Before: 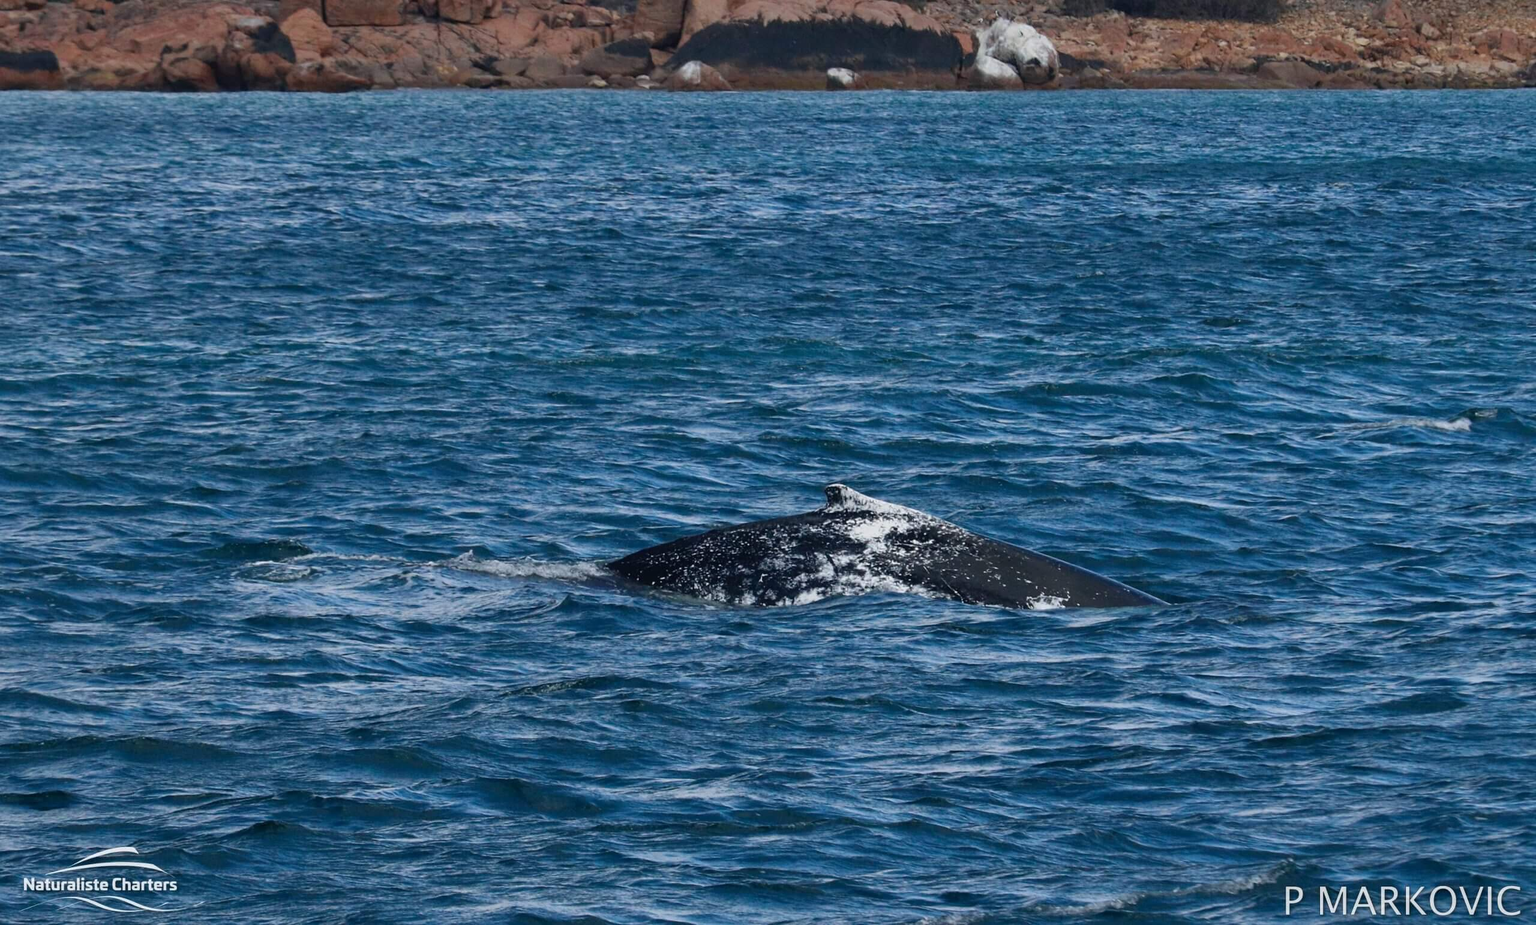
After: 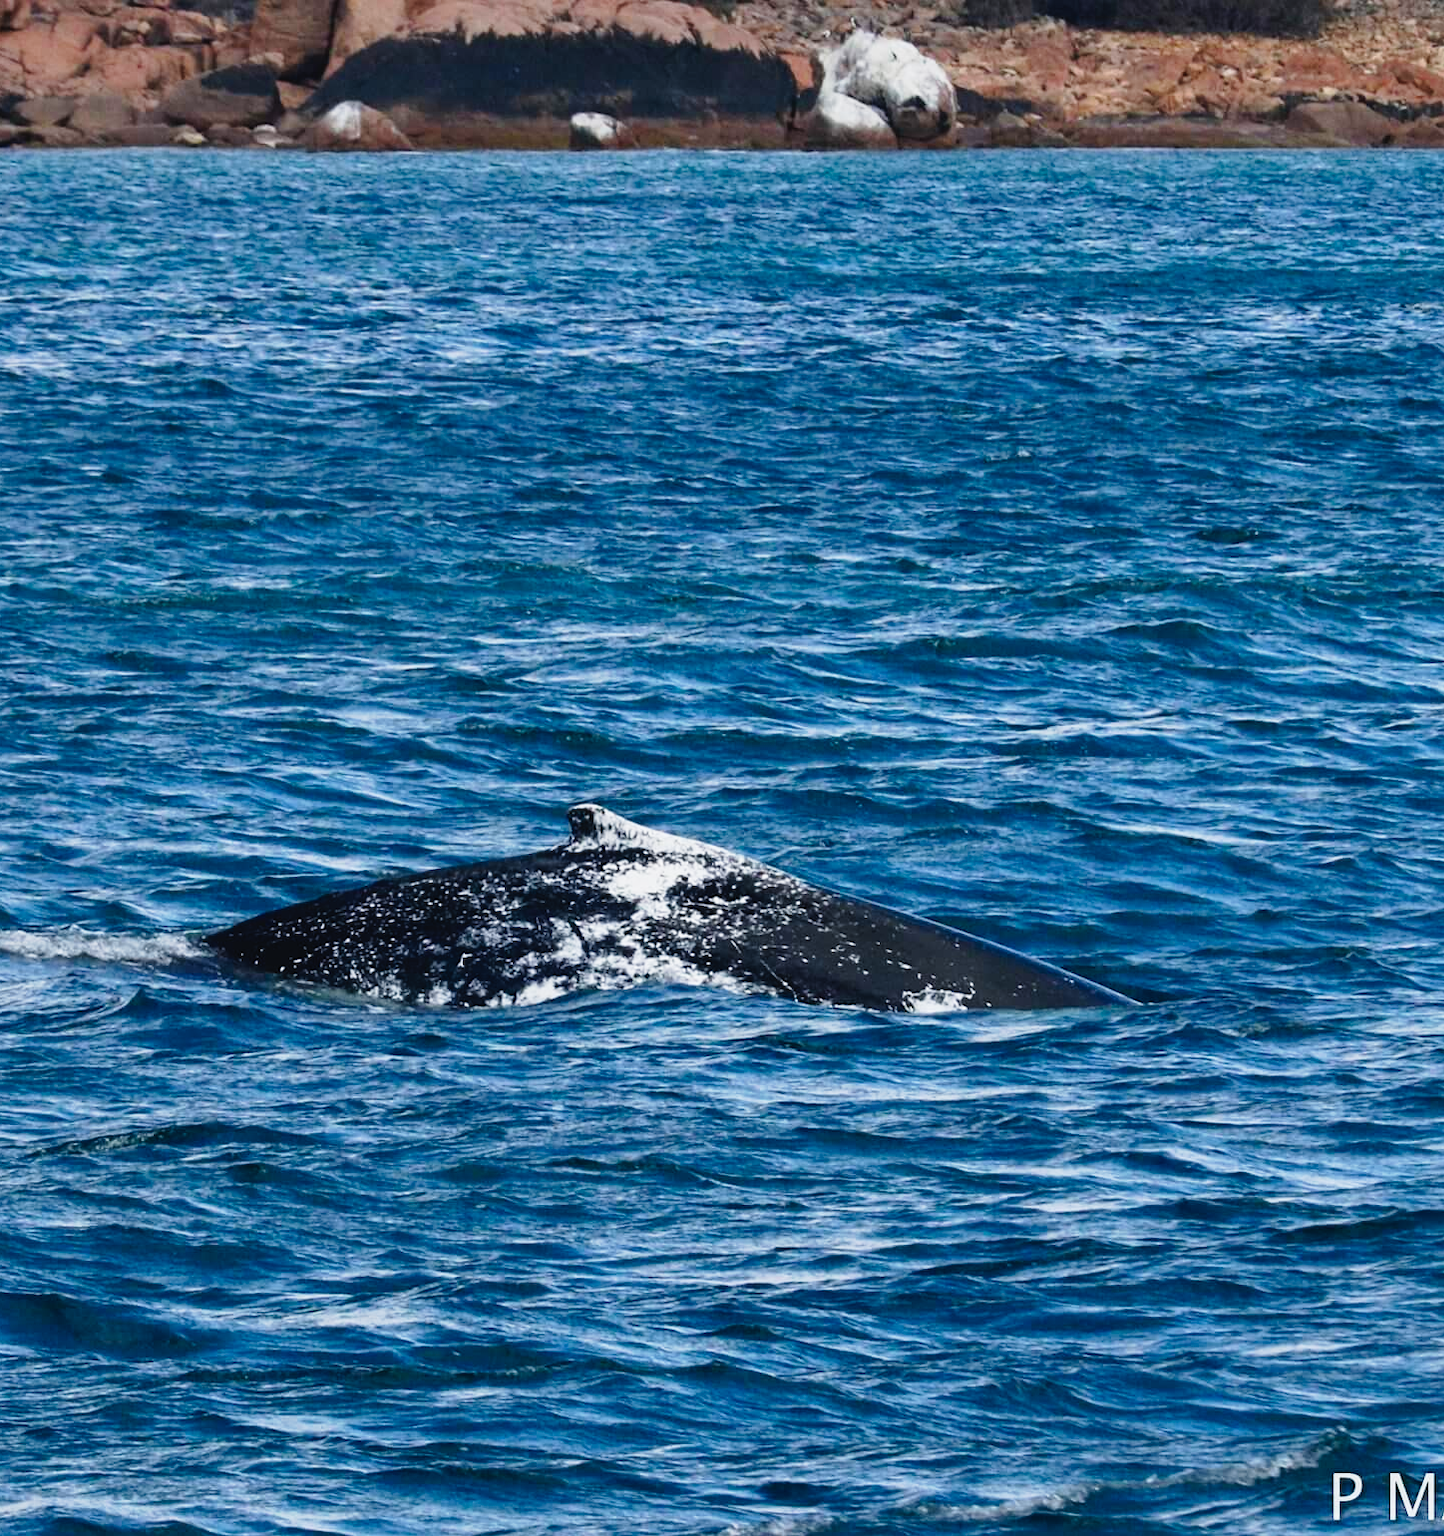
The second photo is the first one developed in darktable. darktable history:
tone curve: curves: ch0 [(0, 0.023) (0.087, 0.065) (0.184, 0.168) (0.45, 0.54) (0.57, 0.683) (0.706, 0.841) (0.877, 0.948) (1, 0.984)]; ch1 [(0, 0) (0.388, 0.369) (0.447, 0.447) (0.505, 0.5) (0.534, 0.528) (0.57, 0.571) (0.592, 0.602) (0.644, 0.663) (1, 1)]; ch2 [(0, 0) (0.314, 0.223) (0.427, 0.405) (0.492, 0.496) (0.524, 0.547) (0.534, 0.57) (0.583, 0.605) (0.673, 0.667) (1, 1)], preserve colors none
crop: left 31.499%, top 0.022%, right 11.931%
